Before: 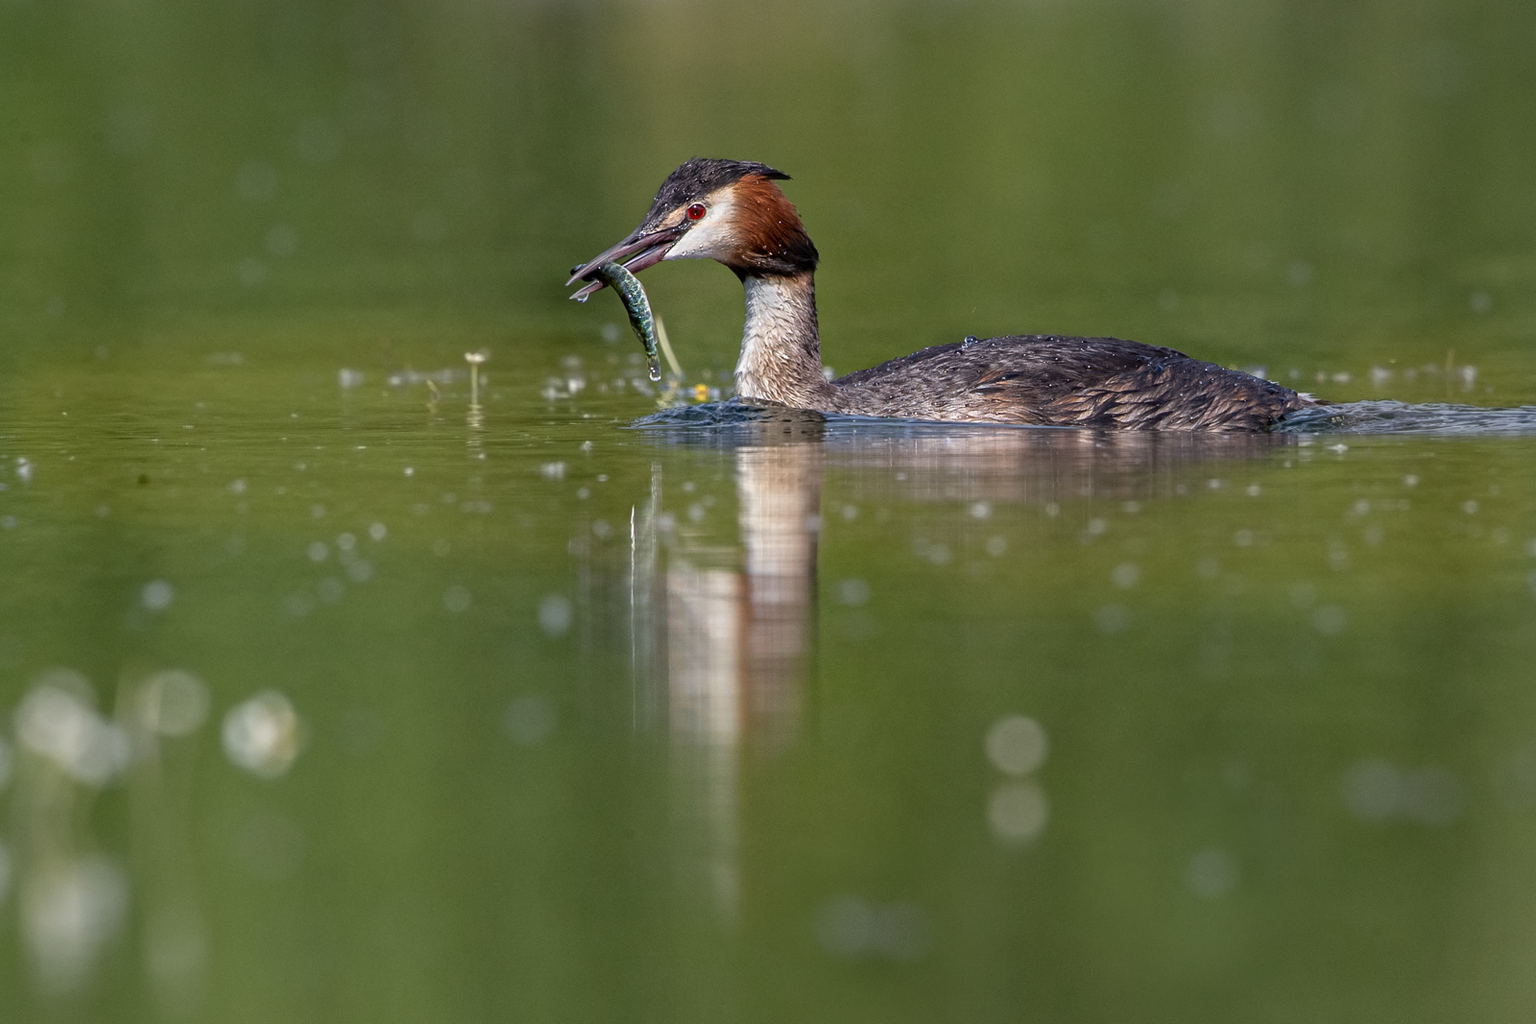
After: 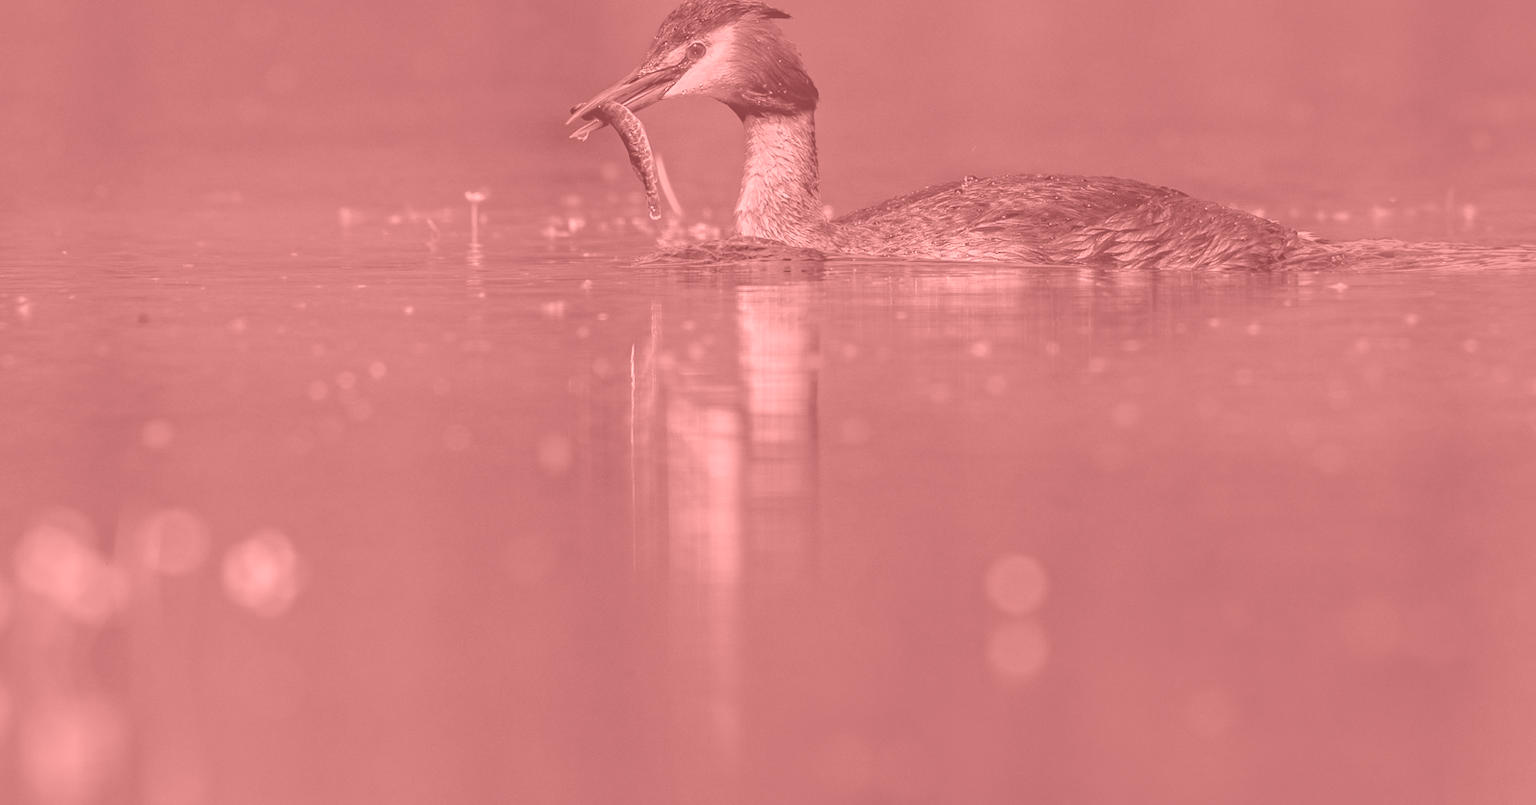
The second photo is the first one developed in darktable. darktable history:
crop and rotate: top 15.774%, bottom 5.506%
local contrast: highlights 61%, shadows 106%, detail 107%, midtone range 0.529
haze removal: on, module defaults
colorize: saturation 51%, source mix 50.67%, lightness 50.67%
